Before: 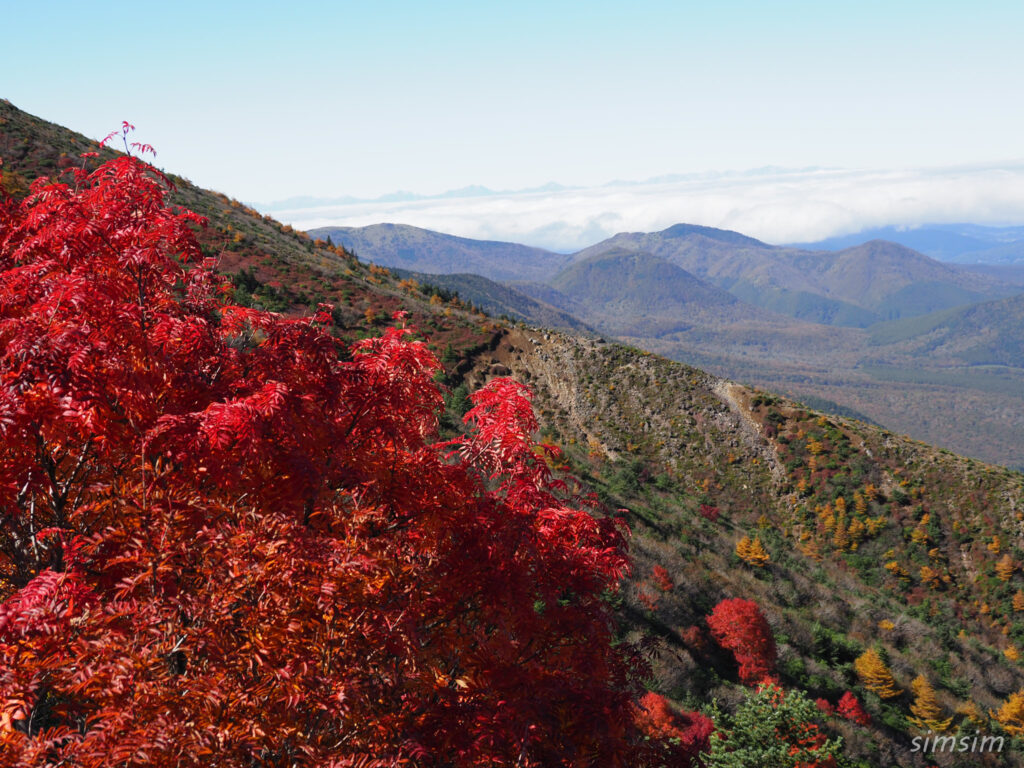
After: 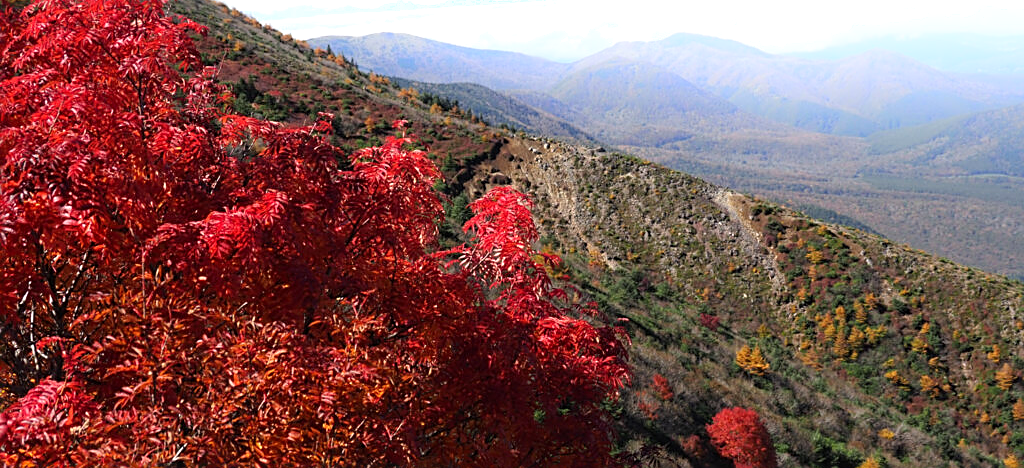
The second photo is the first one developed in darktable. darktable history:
sharpen: on, module defaults
crop and rotate: top 24.998%, bottom 14.022%
tone equalizer: -8 EV -0.438 EV, -7 EV -0.386 EV, -6 EV -0.312 EV, -5 EV -0.199 EV, -3 EV 0.248 EV, -2 EV 0.334 EV, -1 EV 0.411 EV, +0 EV 0.396 EV
shadows and highlights: shadows -20.8, highlights 98.8, soften with gaussian
